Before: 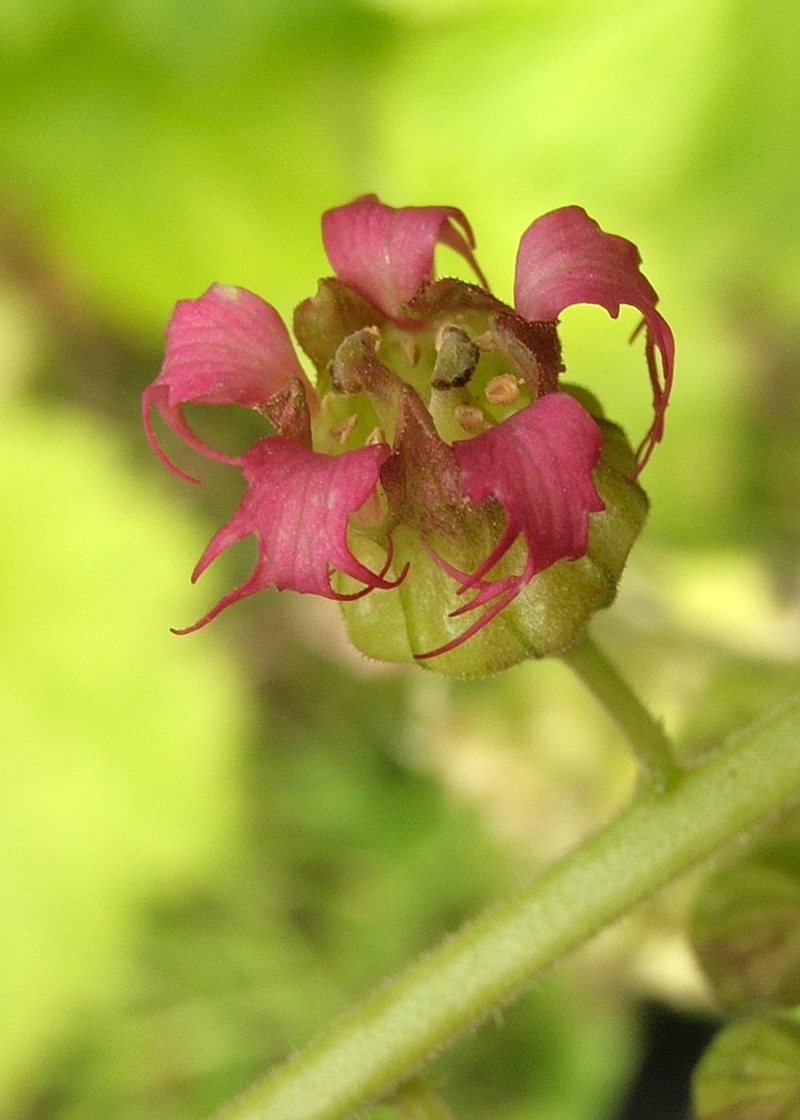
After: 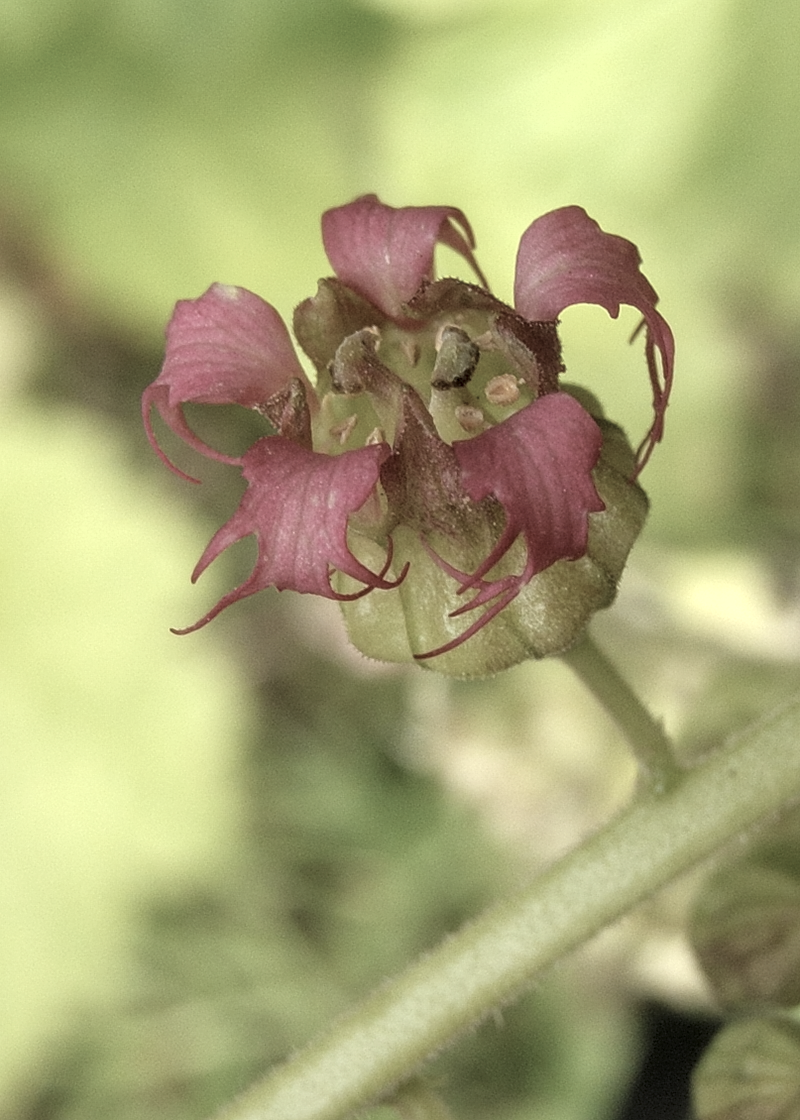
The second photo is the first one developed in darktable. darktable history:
color correction: saturation 0.5
local contrast: on, module defaults
